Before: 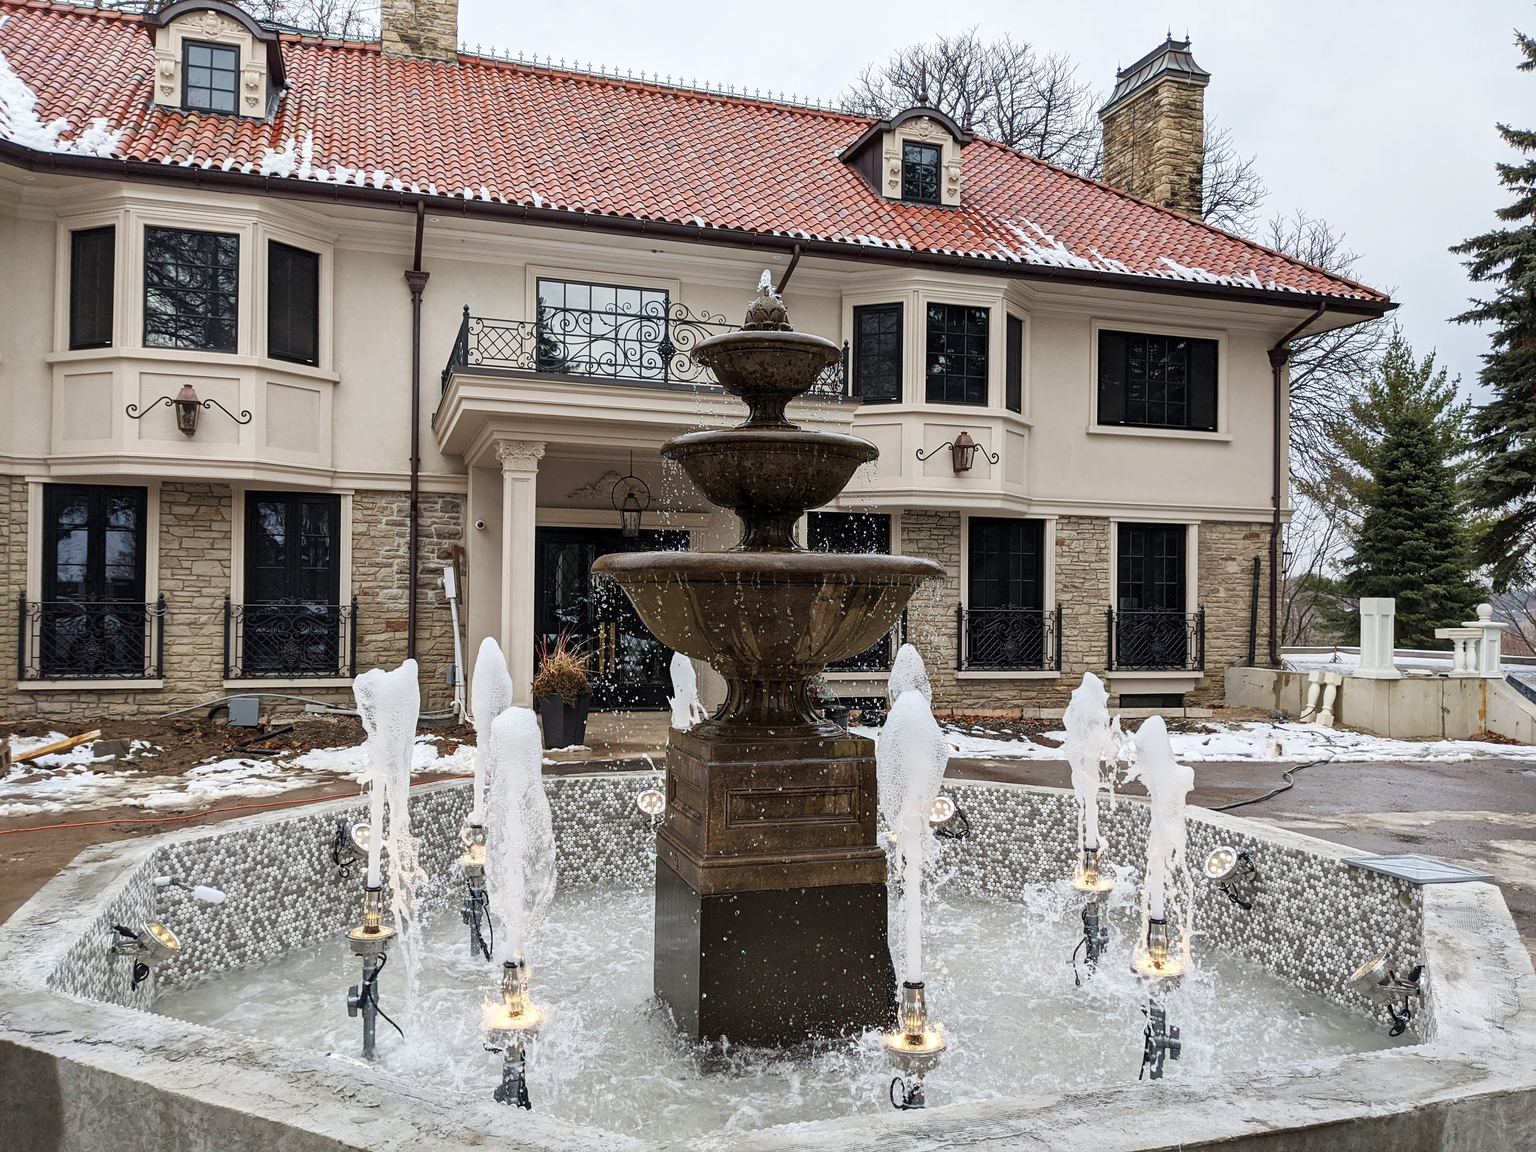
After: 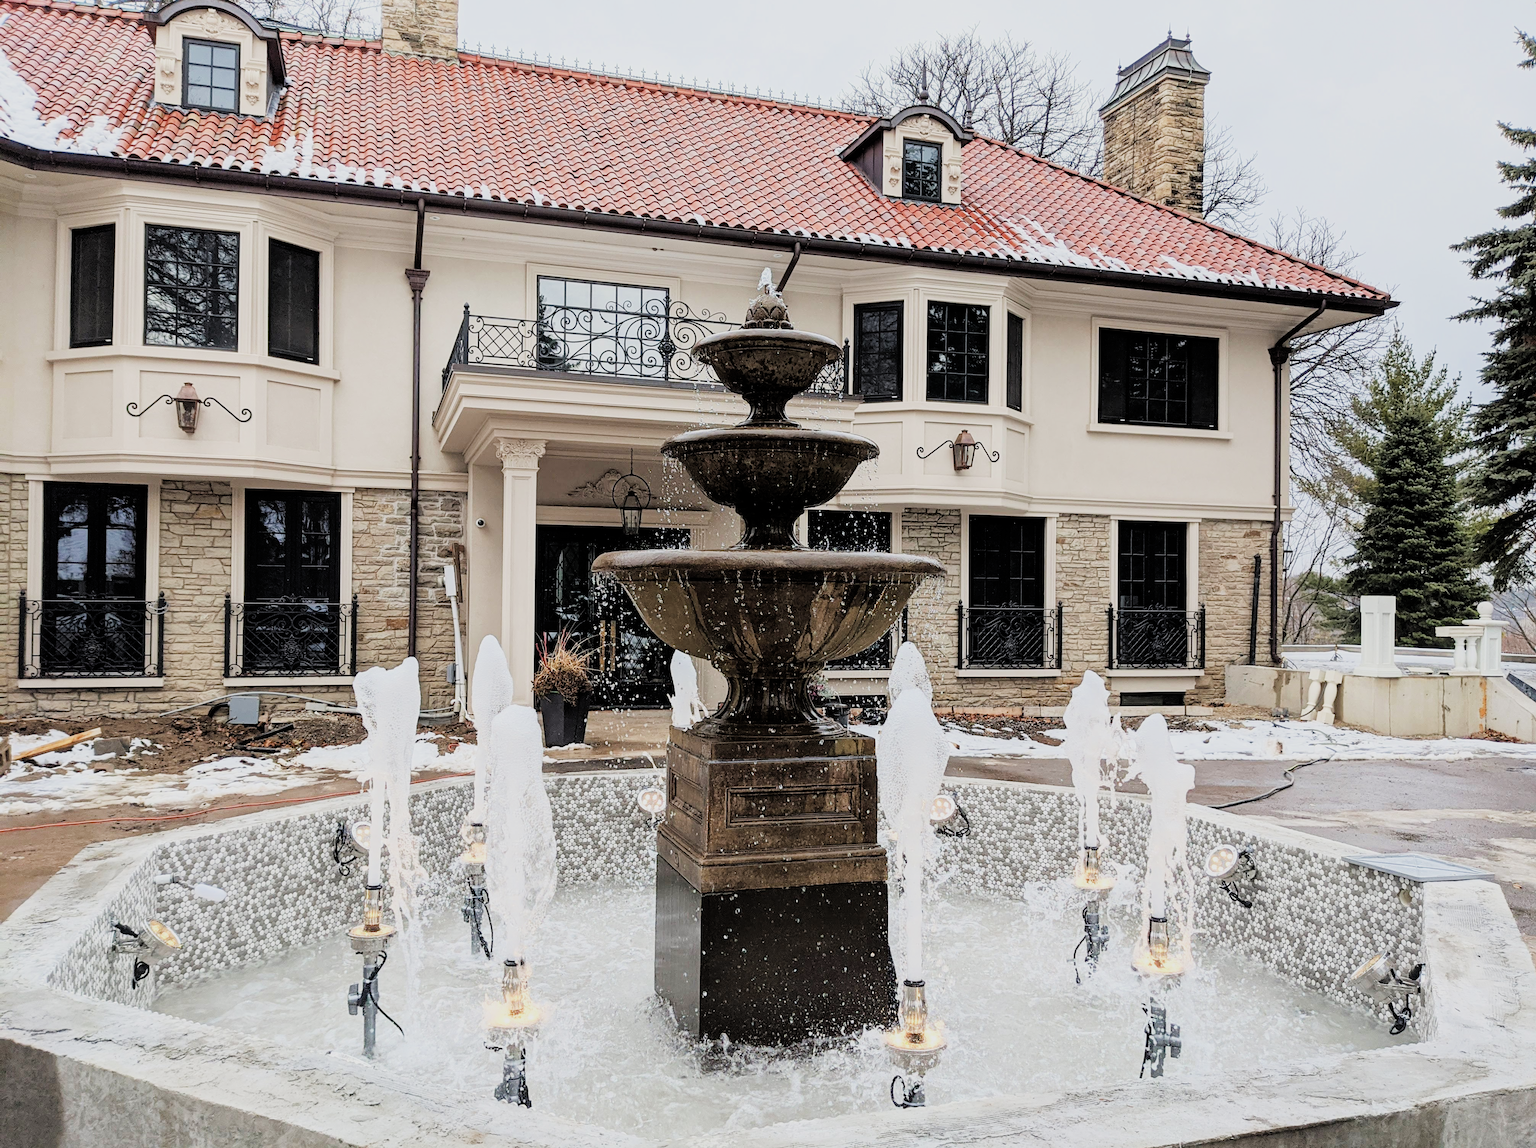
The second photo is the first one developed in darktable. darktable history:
crop: top 0.221%, bottom 0.105%
exposure: black level correction -0.004, exposure 0.058 EV, compensate highlight preservation false
filmic rgb: middle gray luminance 30%, black relative exposure -9.02 EV, white relative exposure 7 EV, threshold 3.06 EV, target black luminance 0%, hardness 2.93, latitude 1.89%, contrast 0.96, highlights saturation mix 4.62%, shadows ↔ highlights balance 11.54%, enable highlight reconstruction true
tone equalizer: -8 EV -1.09 EV, -7 EV -0.979 EV, -6 EV -0.852 EV, -5 EV -0.544 EV, -3 EV 0.587 EV, -2 EV 0.842 EV, -1 EV 0.994 EV, +0 EV 1.07 EV
